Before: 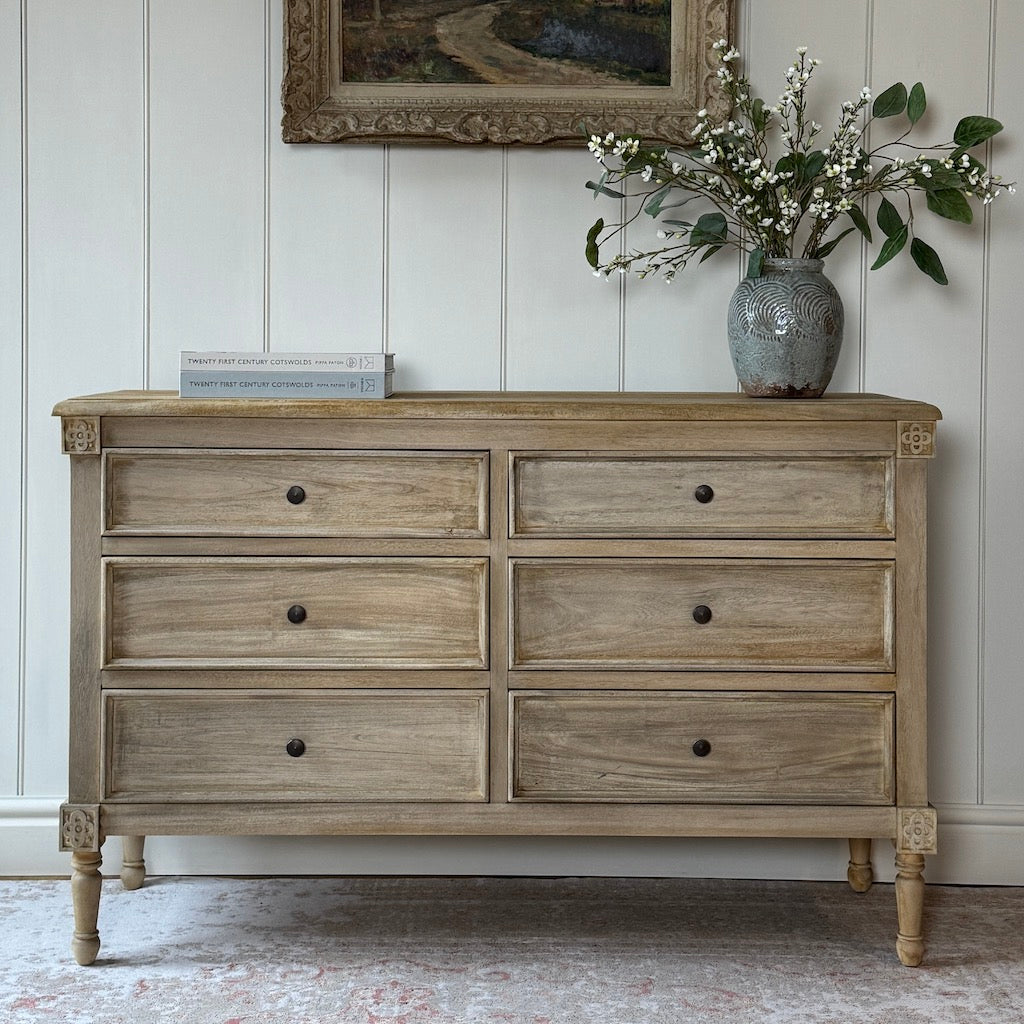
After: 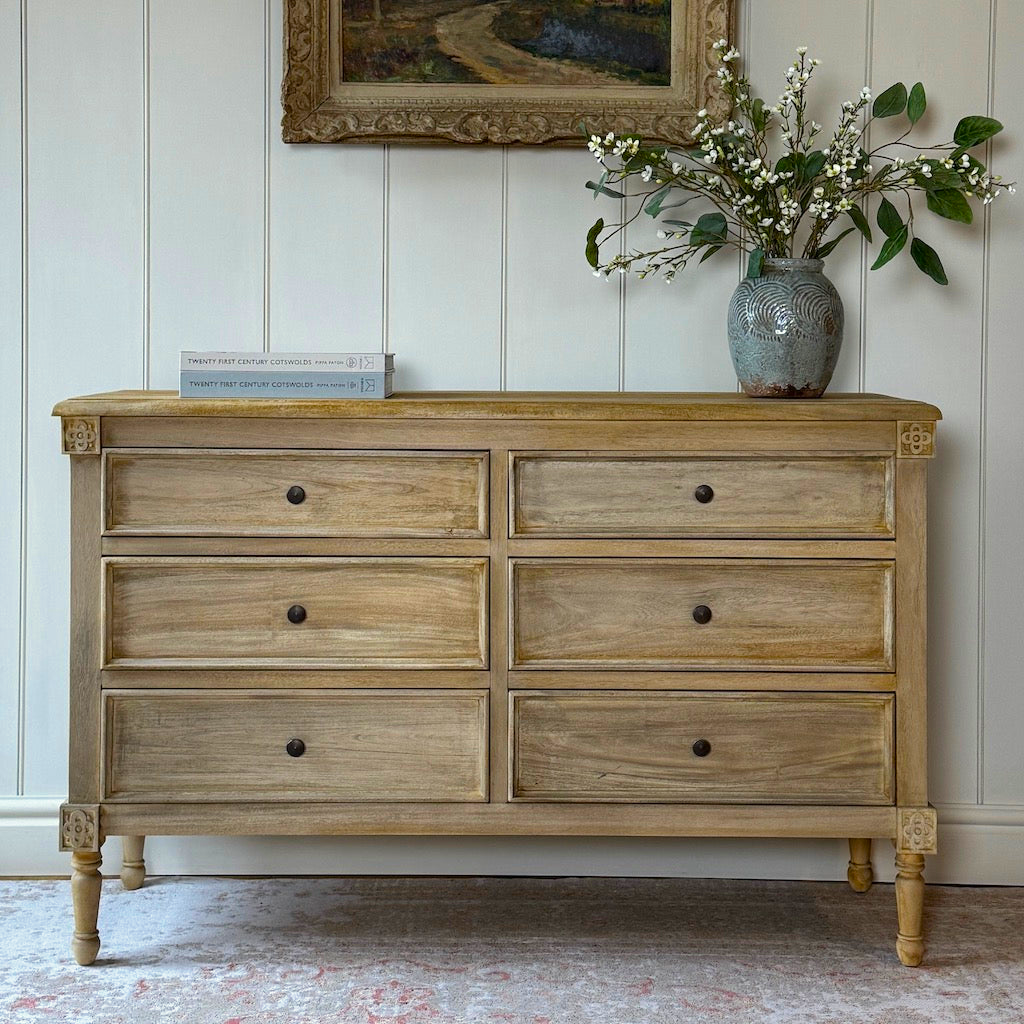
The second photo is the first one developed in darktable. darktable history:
velvia: strength 32%, mid-tones bias 0.2
split-toning: shadows › saturation 0.61, highlights › saturation 0.58, balance -28.74, compress 87.36%
